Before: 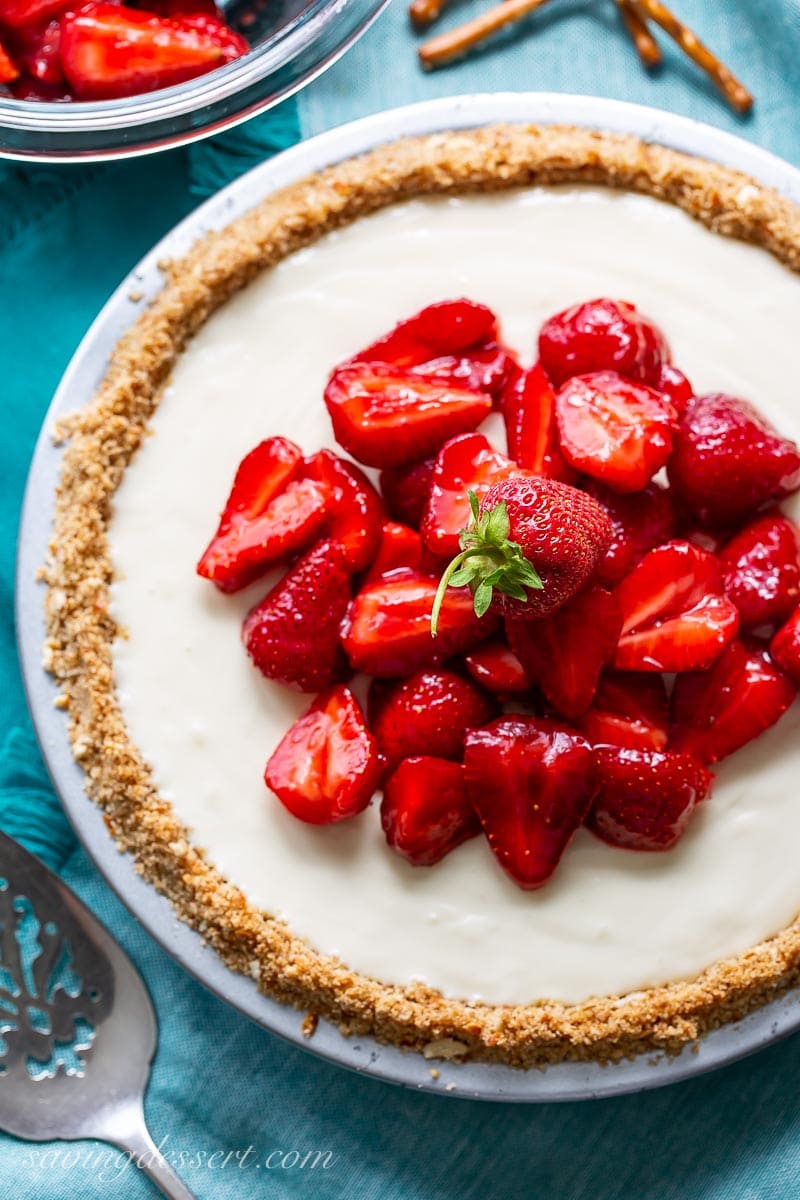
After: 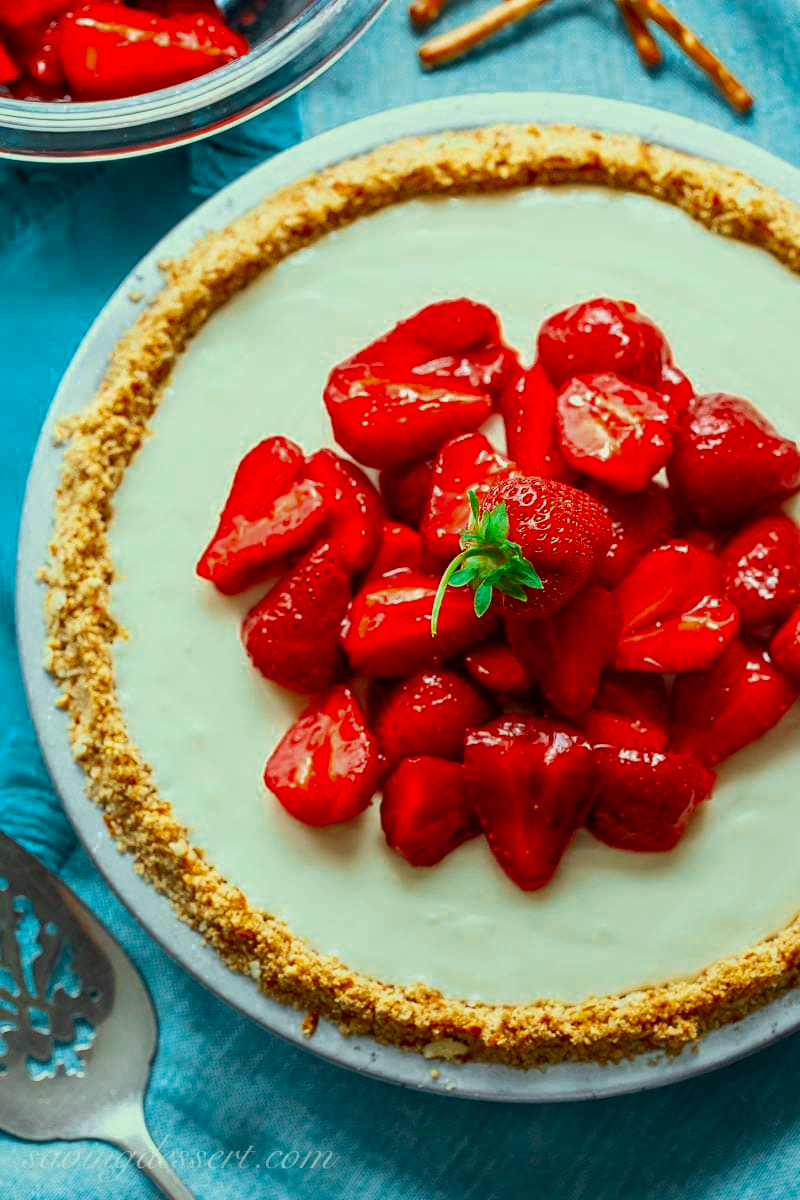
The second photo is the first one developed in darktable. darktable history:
color zones: curves: ch0 [(0, 0.5) (0.125, 0.4) (0.25, 0.5) (0.375, 0.4) (0.5, 0.4) (0.625, 0.6) (0.75, 0.6) (0.875, 0.5)]; ch1 [(0, 0.35) (0.125, 0.45) (0.25, 0.35) (0.375, 0.35) (0.5, 0.35) (0.625, 0.35) (0.75, 0.45) (0.875, 0.35)]; ch2 [(0, 0.6) (0.125, 0.5) (0.25, 0.5) (0.375, 0.6) (0.5, 0.6) (0.625, 0.5) (0.75, 0.5) (0.875, 0.5)]
color correction: highlights a* -11.14, highlights b* 9.82, saturation 1.72
